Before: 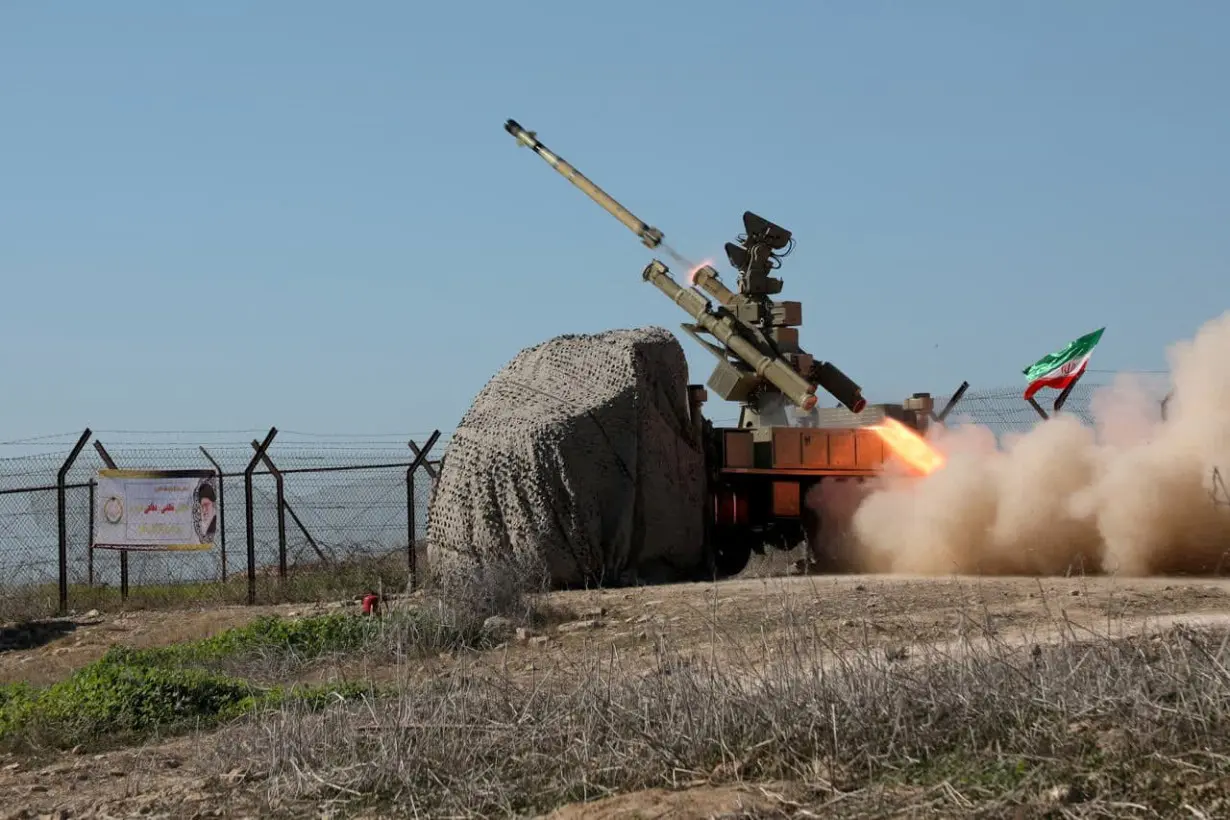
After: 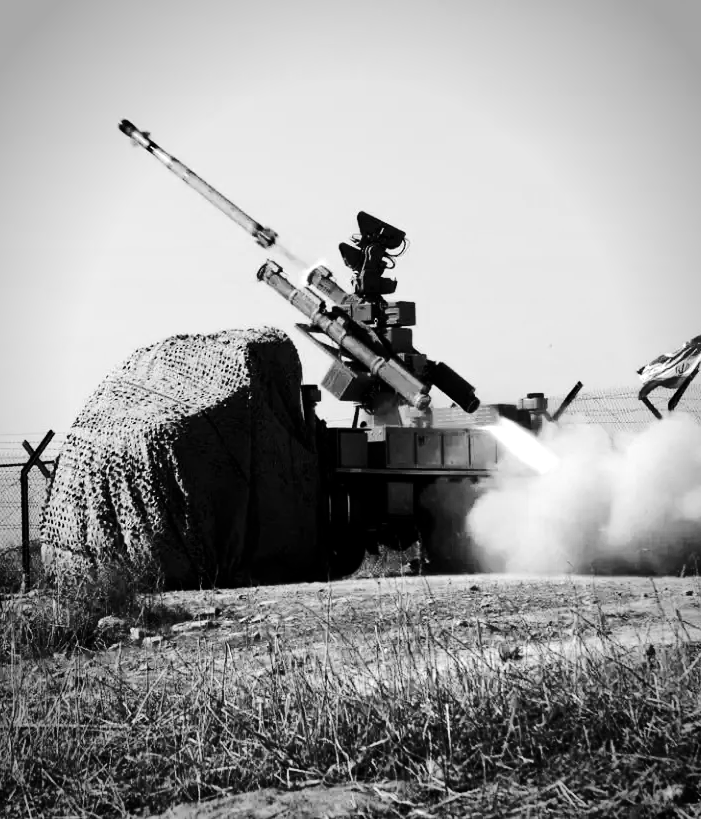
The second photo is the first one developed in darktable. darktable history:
base curve: curves: ch0 [(0, 0) (0.158, 0.273) (0.879, 0.895) (1, 1)], preserve colors none
exposure: exposure 0.179 EV, compensate highlight preservation false
vignetting: automatic ratio true
color calibration: output gray [0.22, 0.42, 0.37, 0], illuminant F (fluorescent), F source F9 (Cool White Deluxe 4150 K) – high CRI, x 0.374, y 0.373, temperature 4160.4 K
contrast brightness saturation: contrast 0.224, brightness -0.187, saturation 0.245
crop: left 31.445%, top 0.002%, right 11.537%
tone equalizer: -8 EV -0.758 EV, -7 EV -0.708 EV, -6 EV -0.582 EV, -5 EV -0.368 EV, -3 EV 0.372 EV, -2 EV 0.6 EV, -1 EV 0.677 EV, +0 EV 0.747 EV, edges refinement/feathering 500, mask exposure compensation -1.57 EV, preserve details no
